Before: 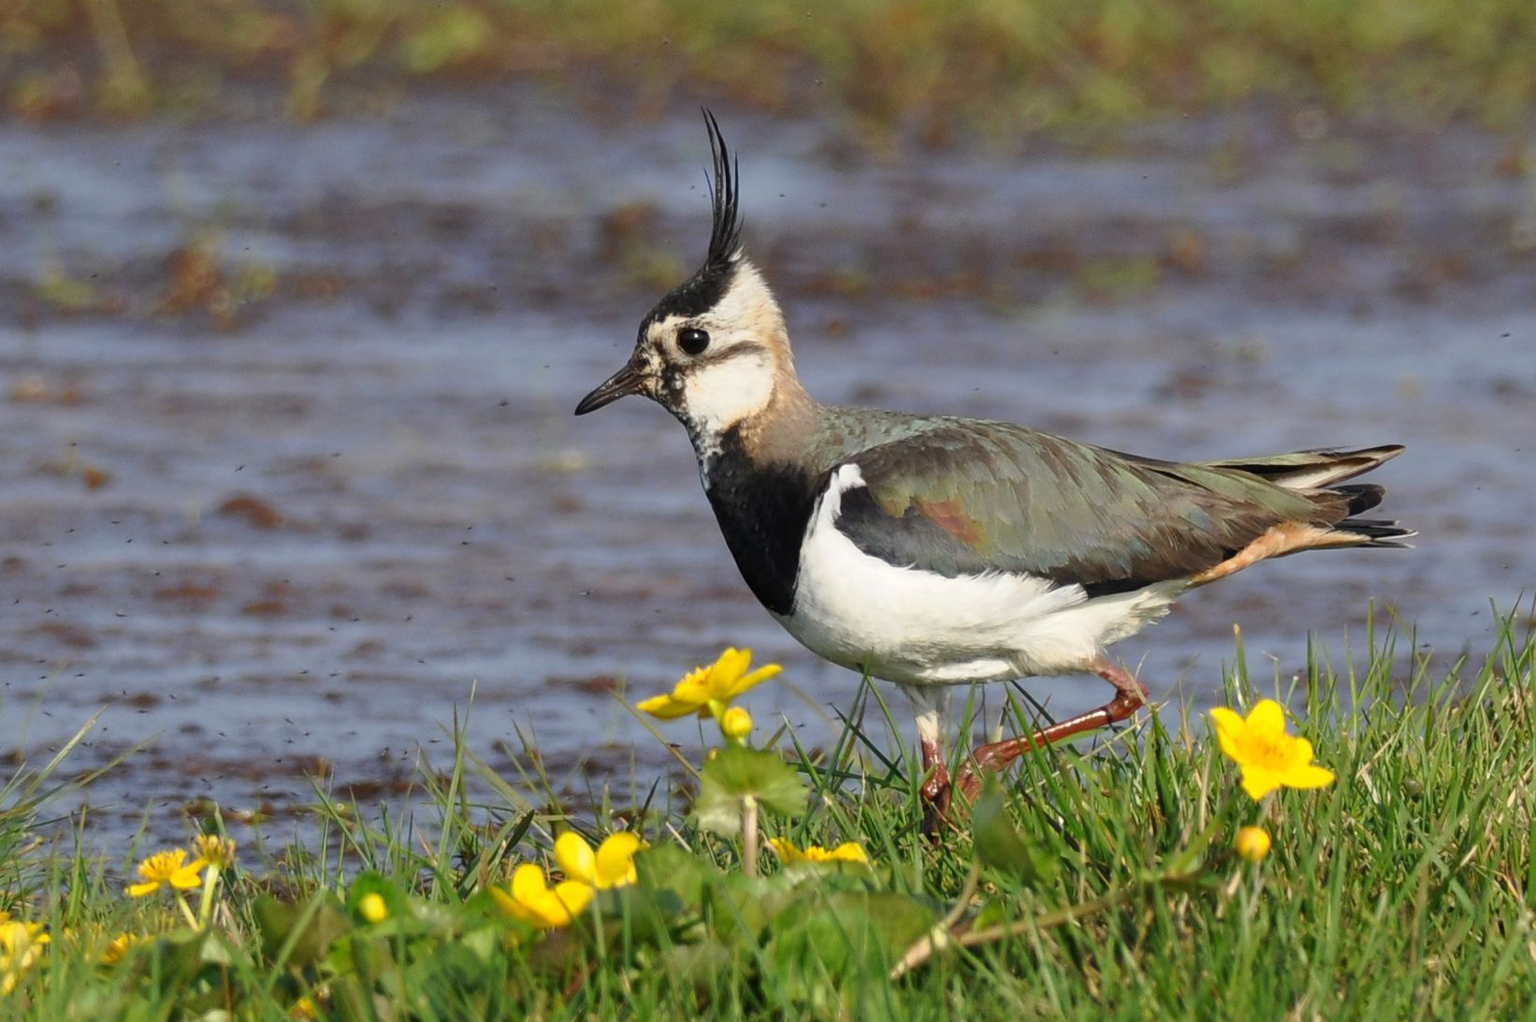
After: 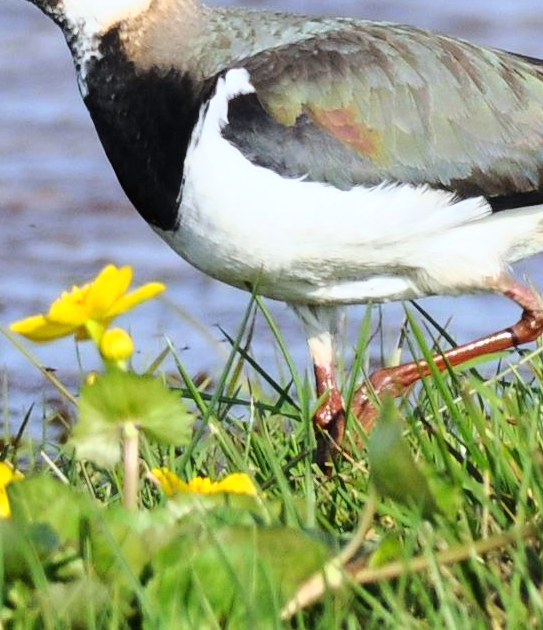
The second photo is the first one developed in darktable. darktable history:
crop: left 40.878%, top 39.176%, right 25.993%, bottom 3.081%
base curve: curves: ch0 [(0, 0) (0.028, 0.03) (0.121, 0.232) (0.46, 0.748) (0.859, 0.968) (1, 1)]
white balance: red 0.954, blue 1.079
